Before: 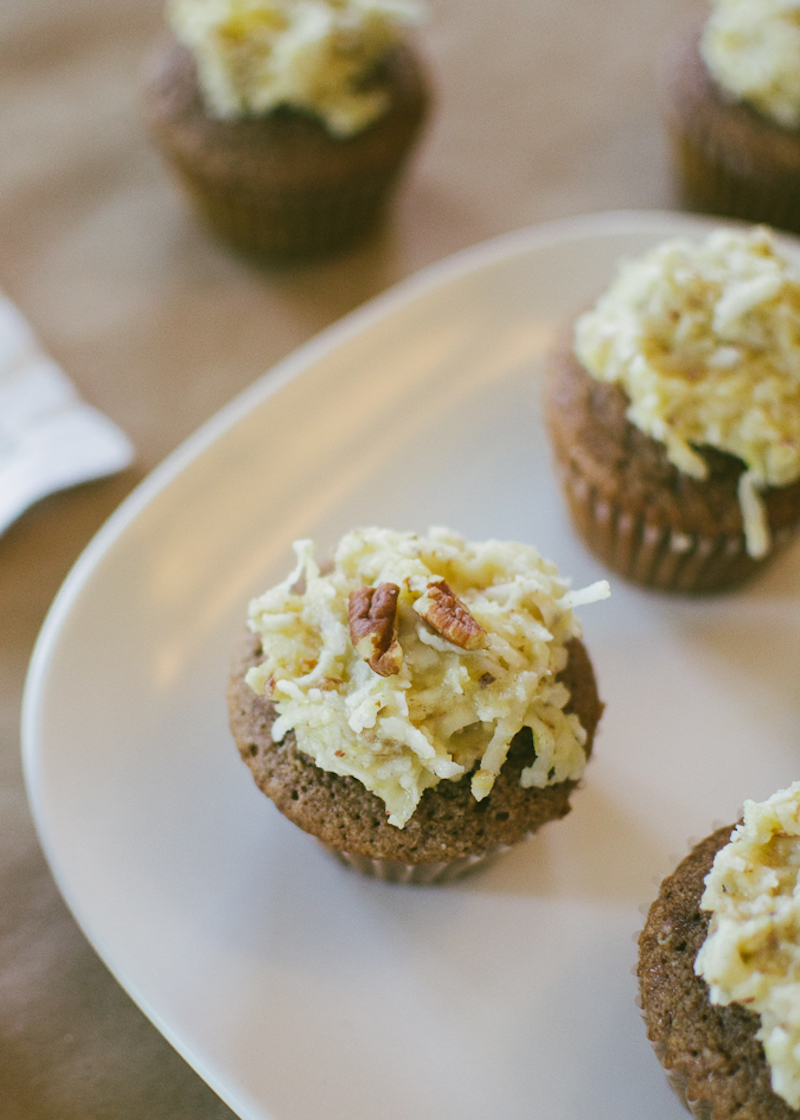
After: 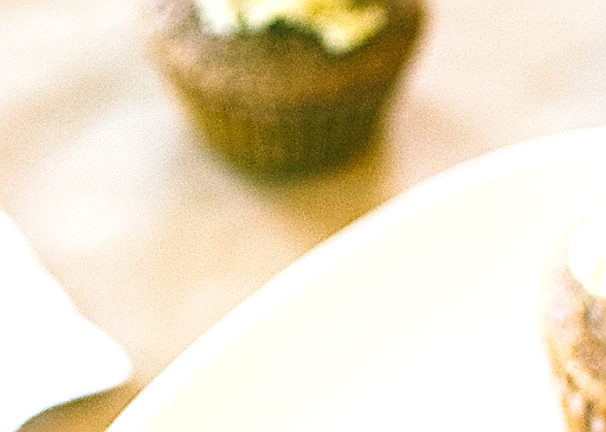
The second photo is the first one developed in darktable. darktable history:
crop: left 0.557%, top 7.647%, right 23.585%, bottom 53.728%
sharpen: amount 1.991
tone curve: curves: ch0 [(0, 0.023) (0.104, 0.058) (0.21, 0.162) (0.469, 0.524) (0.579, 0.65) (0.725, 0.8) (0.858, 0.903) (1, 0.974)]; ch1 [(0, 0) (0.414, 0.395) (0.447, 0.447) (0.502, 0.501) (0.521, 0.512) (0.57, 0.563) (0.618, 0.61) (0.654, 0.642) (1, 1)]; ch2 [(0, 0) (0.356, 0.408) (0.437, 0.453) (0.492, 0.485) (0.524, 0.508) (0.566, 0.567) (0.595, 0.604) (1, 1)], preserve colors none
local contrast: highlights 101%, shadows 98%, detail 119%, midtone range 0.2
exposure: exposure 1.502 EV, compensate highlight preservation false
